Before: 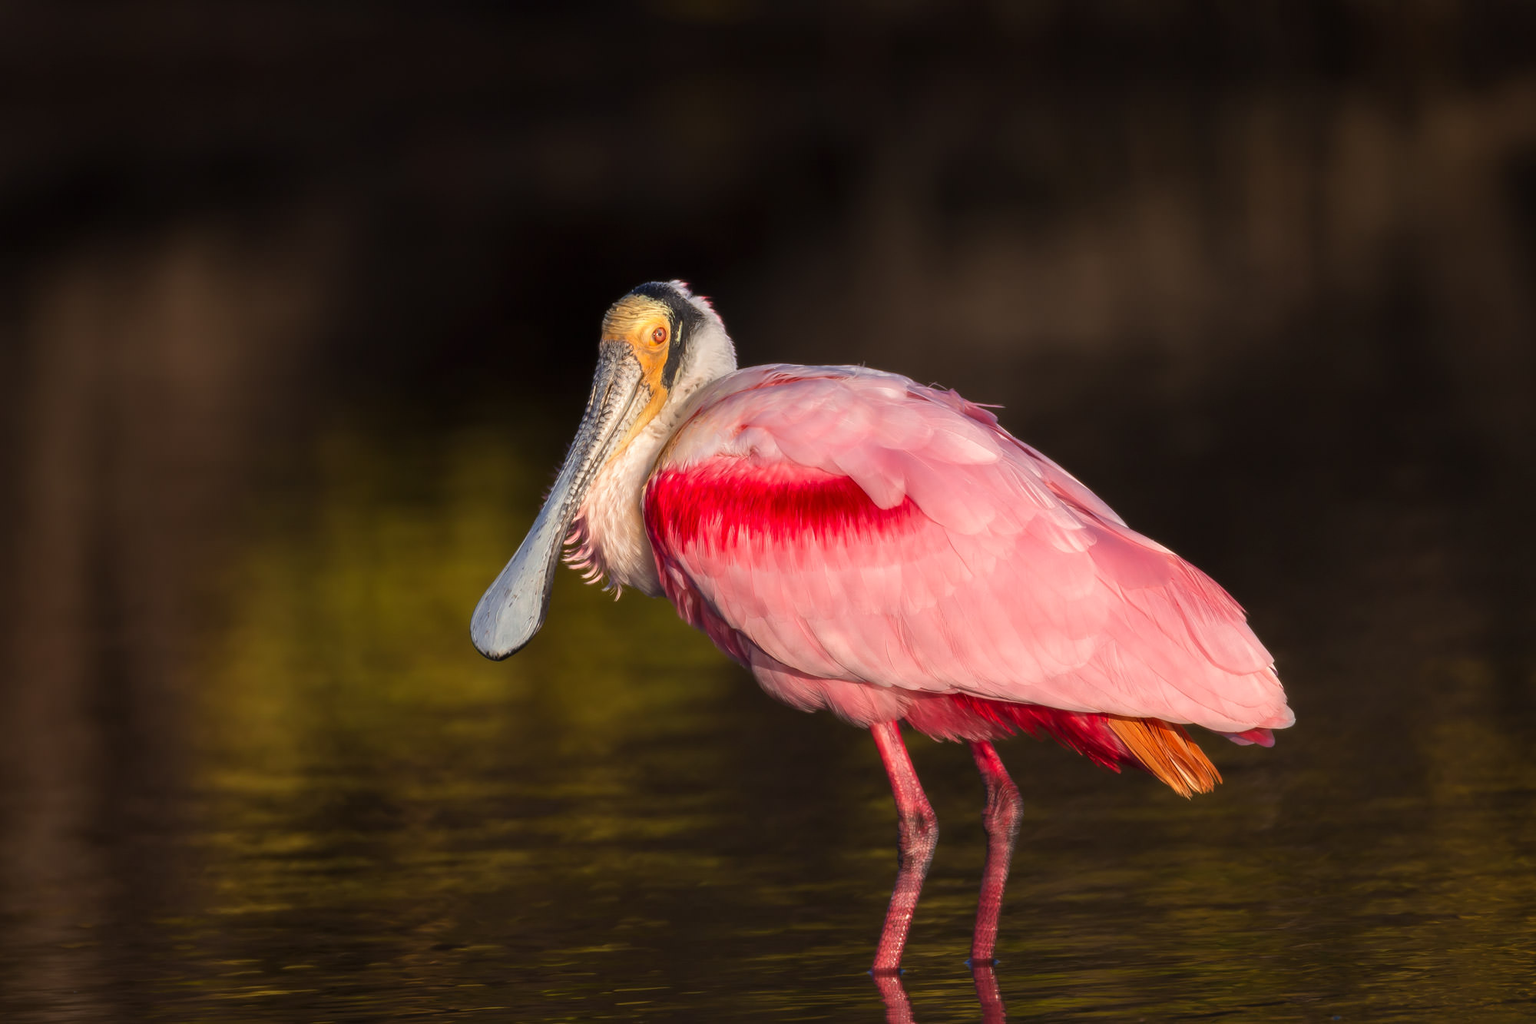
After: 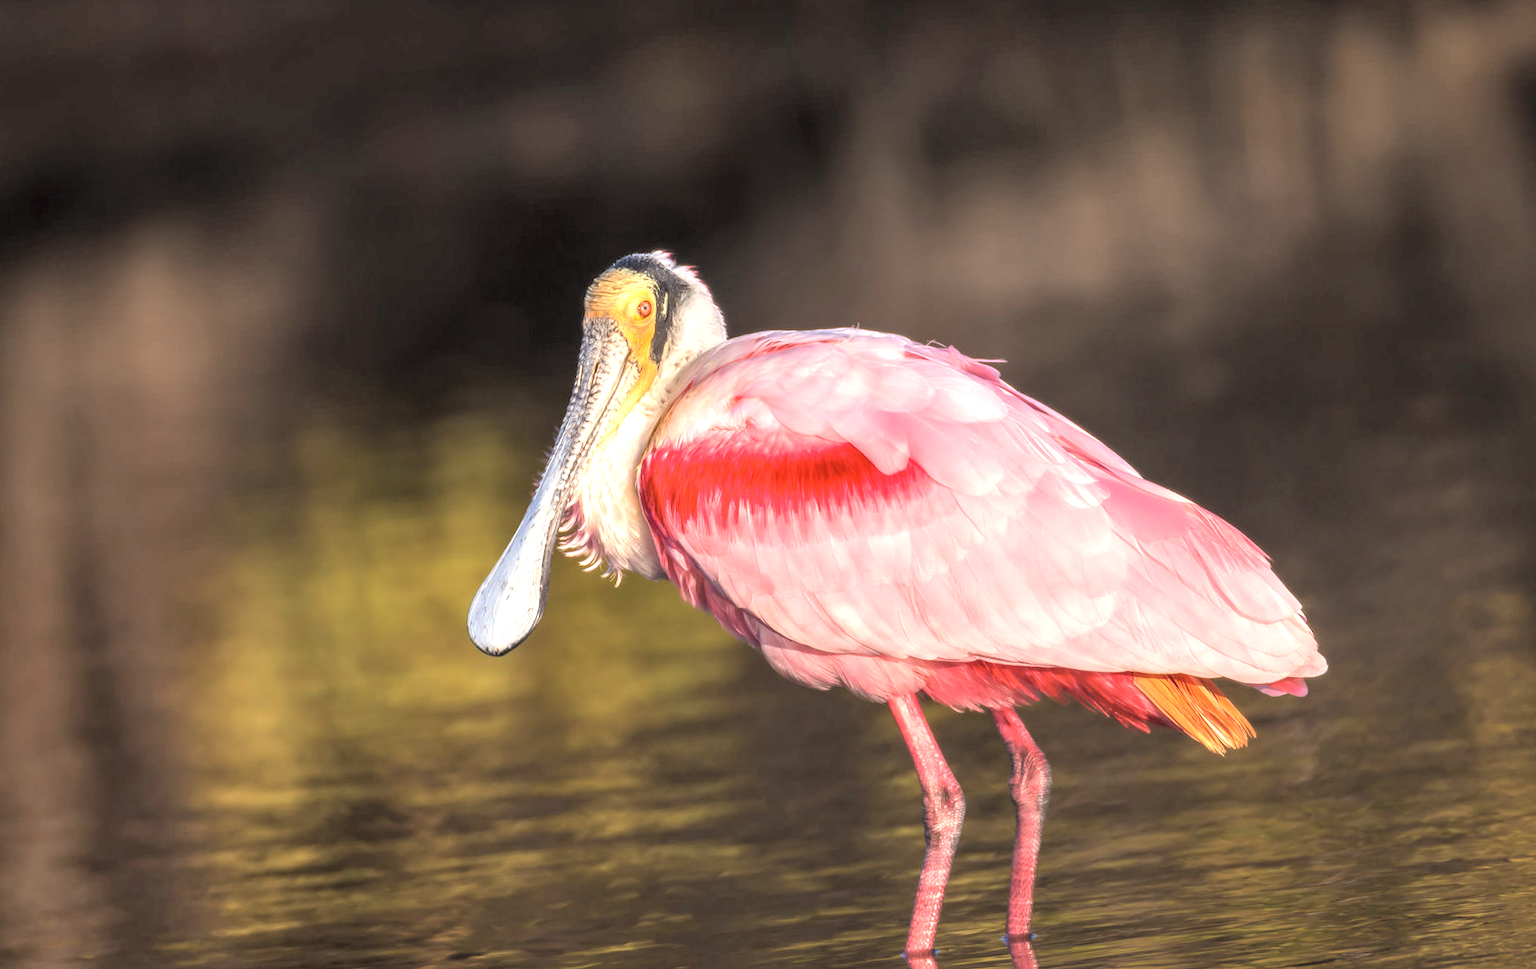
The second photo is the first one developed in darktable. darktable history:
contrast brightness saturation: brightness 0.28
exposure: black level correction 0, exposure 0.7 EV, compensate exposure bias true, compensate highlight preservation false
rotate and perspective: rotation -3.52°, crop left 0.036, crop right 0.964, crop top 0.081, crop bottom 0.919
local contrast: detail 150%
